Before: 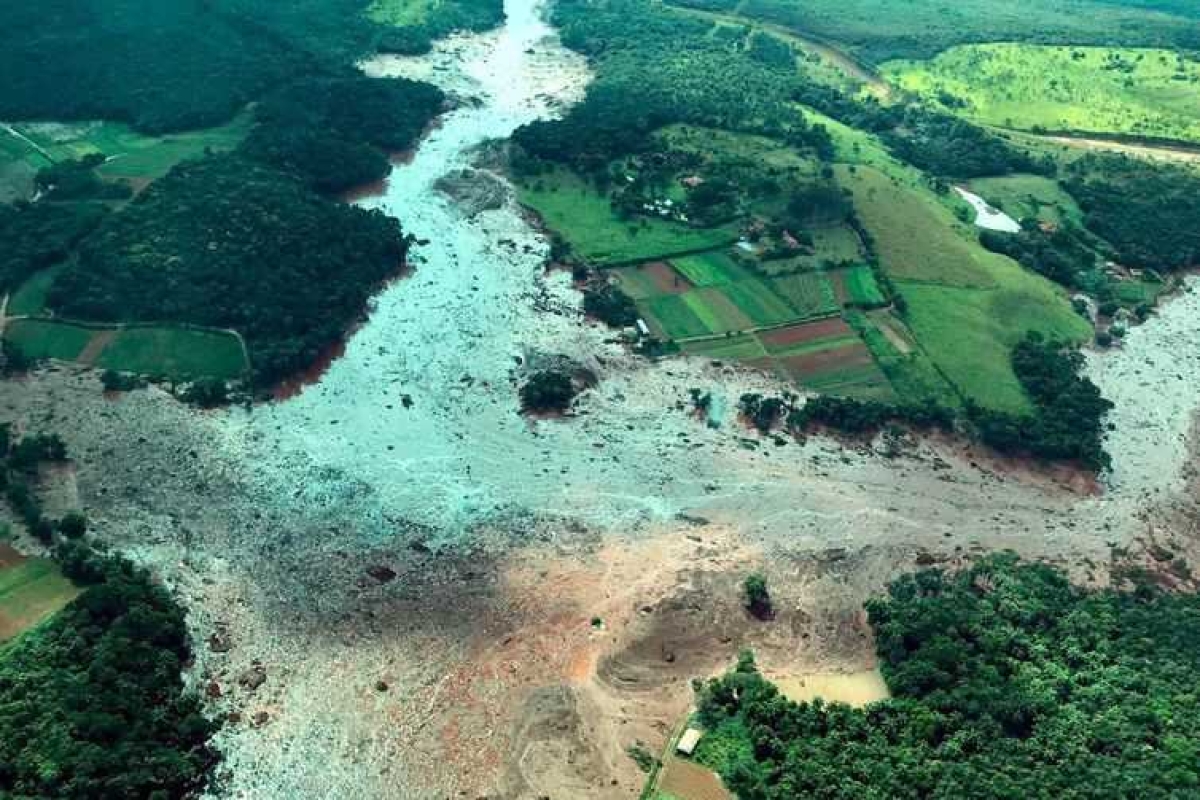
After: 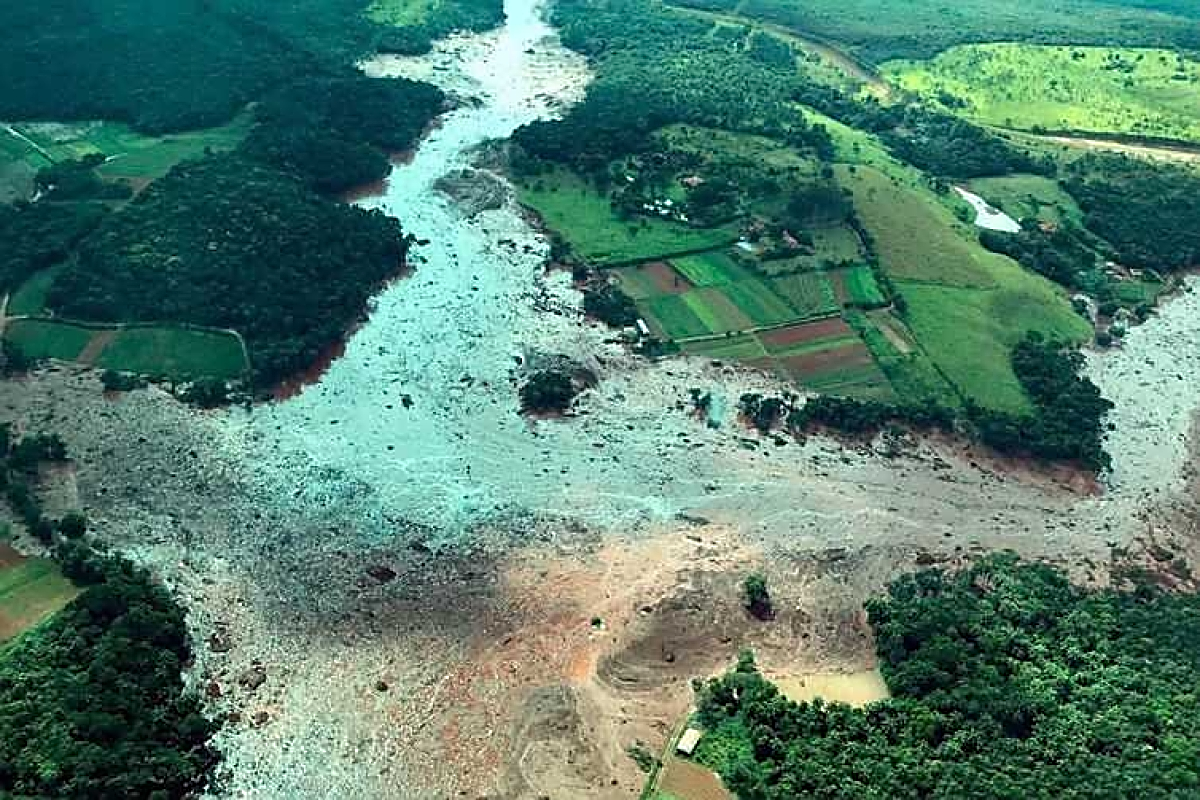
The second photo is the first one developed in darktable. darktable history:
sharpen: amount 0.747
